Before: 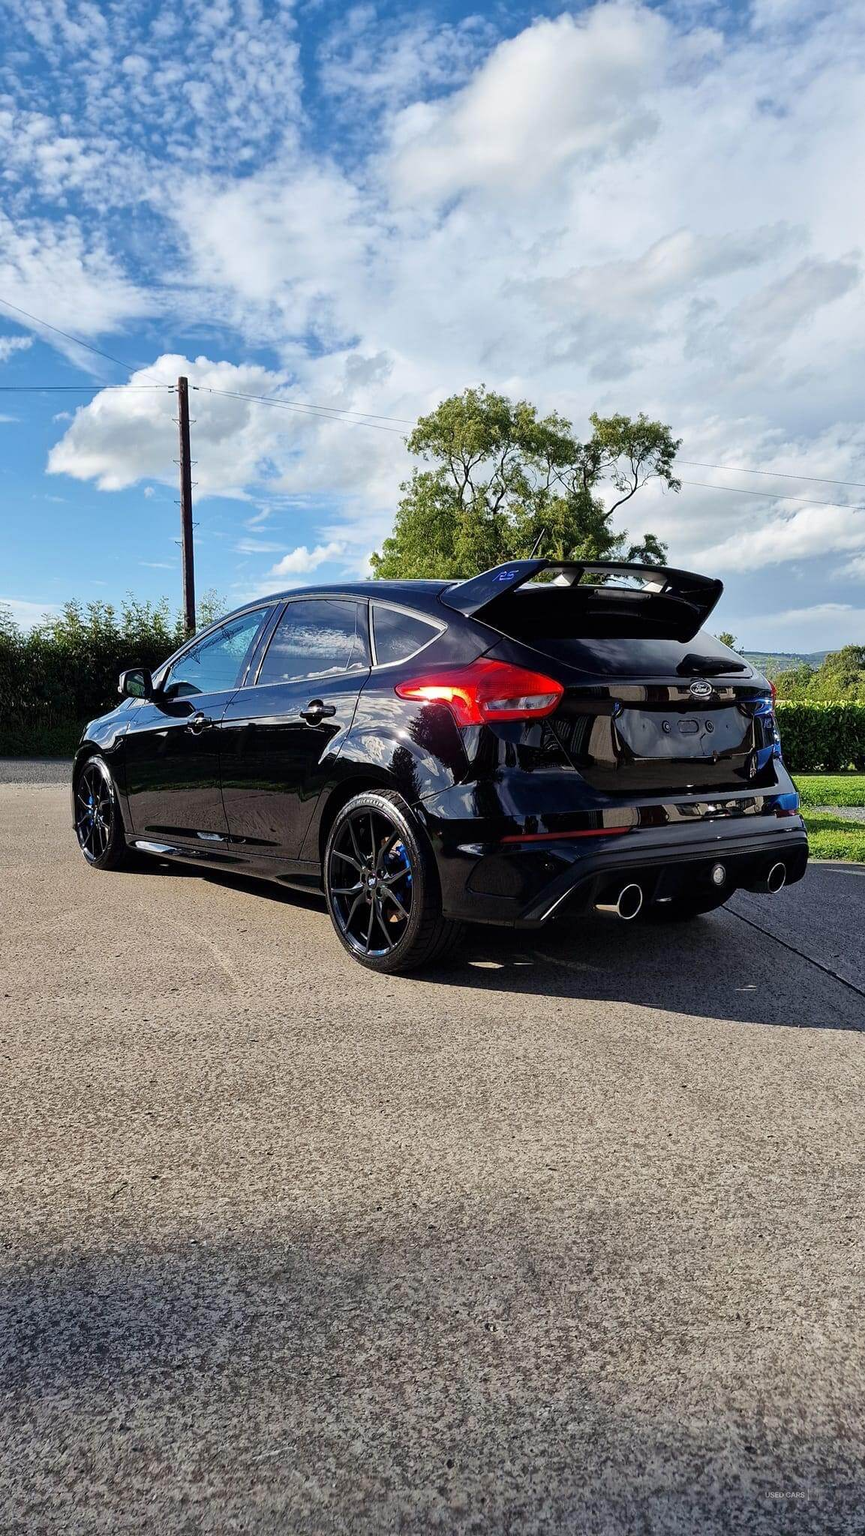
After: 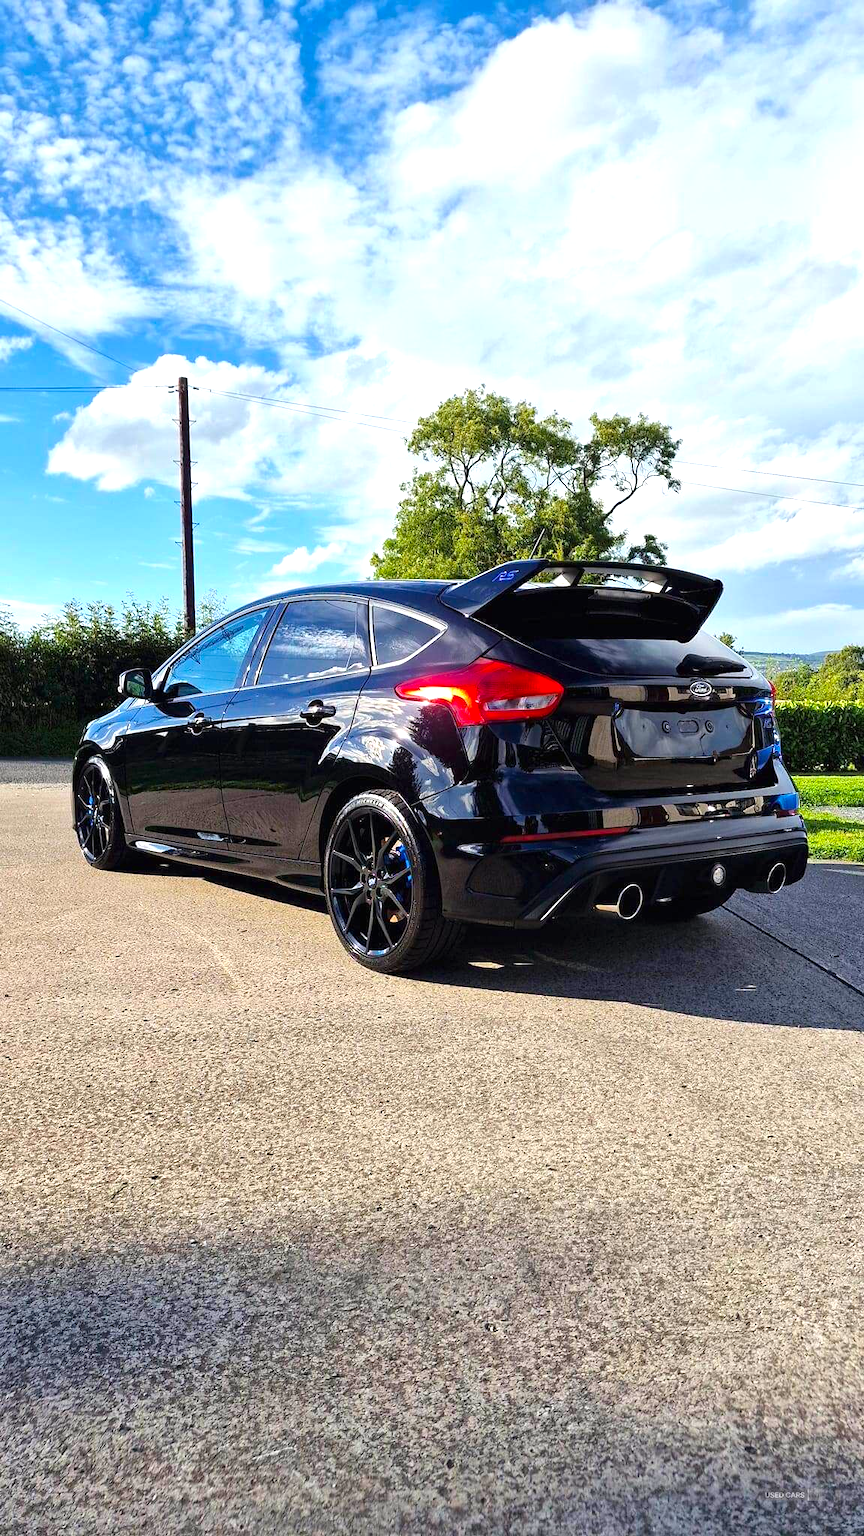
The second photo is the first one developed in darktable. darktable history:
exposure: black level correction 0, exposure 0.7 EV, compensate exposure bias true, compensate highlight preservation false
color balance rgb: perceptual saturation grading › global saturation 20%, global vibrance 20%
